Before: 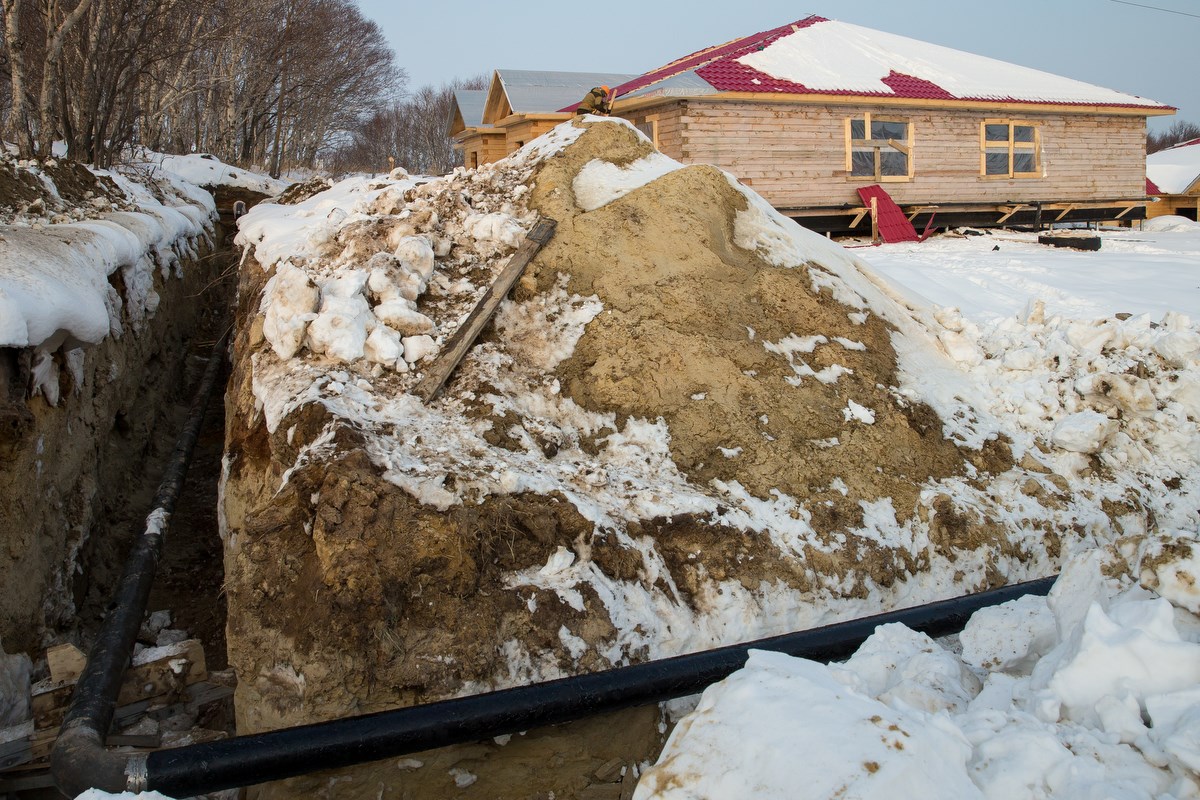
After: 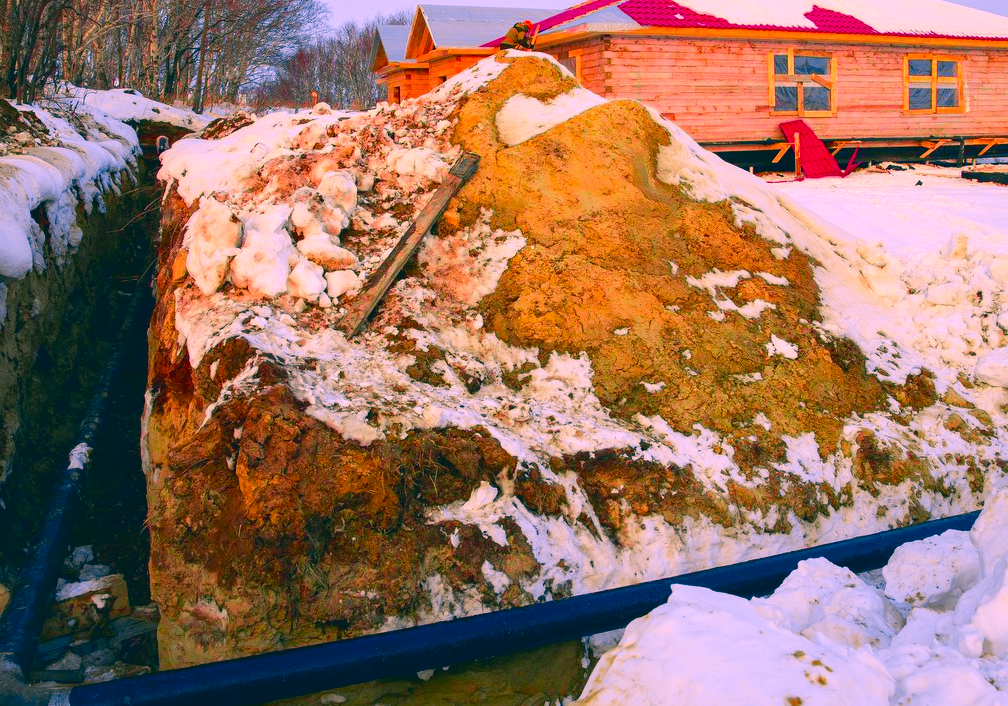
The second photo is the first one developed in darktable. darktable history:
crop: left 6.446%, top 8.188%, right 9.538%, bottom 3.548%
shadows and highlights: shadows 25, highlights -25
color correction: highlights a* 17.03, highlights b* 0.205, shadows a* -15.38, shadows b* -14.56, saturation 1.5
tone curve: curves: ch0 [(0, 0.036) (0.119, 0.115) (0.466, 0.498) (0.715, 0.767) (0.817, 0.865) (1, 0.998)]; ch1 [(0, 0) (0.377, 0.424) (0.442, 0.491) (0.487, 0.502) (0.514, 0.512) (0.536, 0.577) (0.66, 0.724) (1, 1)]; ch2 [(0, 0) (0.38, 0.405) (0.463, 0.443) (0.492, 0.486) (0.526, 0.541) (0.578, 0.598) (1, 1)], color space Lab, independent channels, preserve colors none
color balance rgb: linear chroma grading › global chroma 10%, perceptual saturation grading › global saturation 30%, global vibrance 10%
